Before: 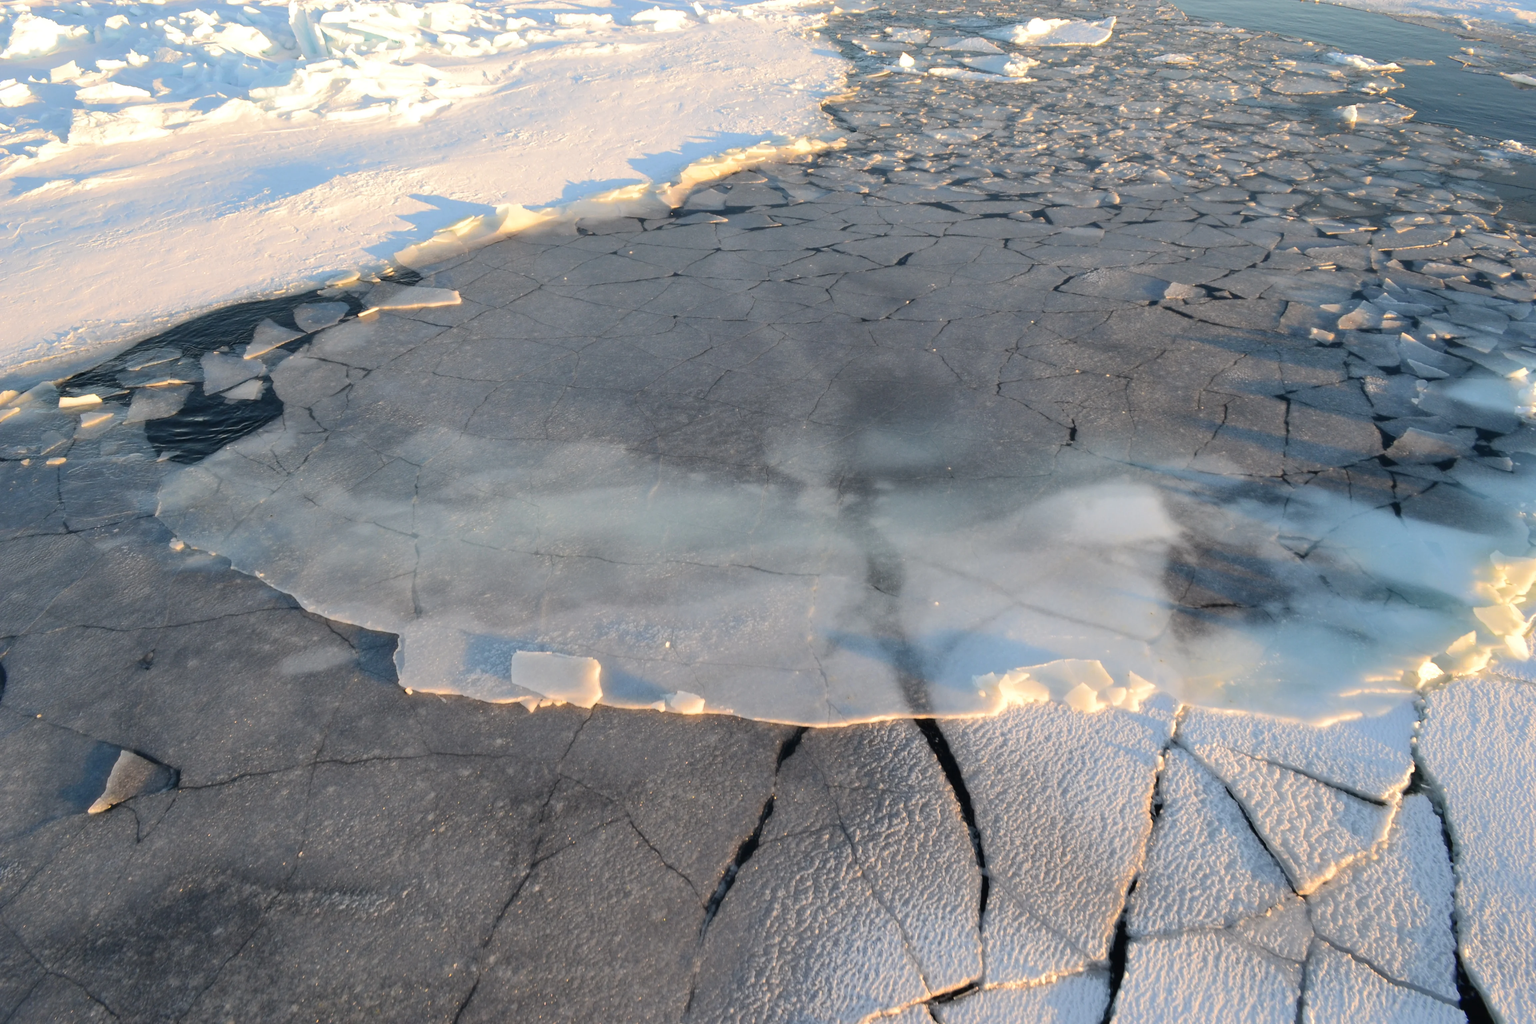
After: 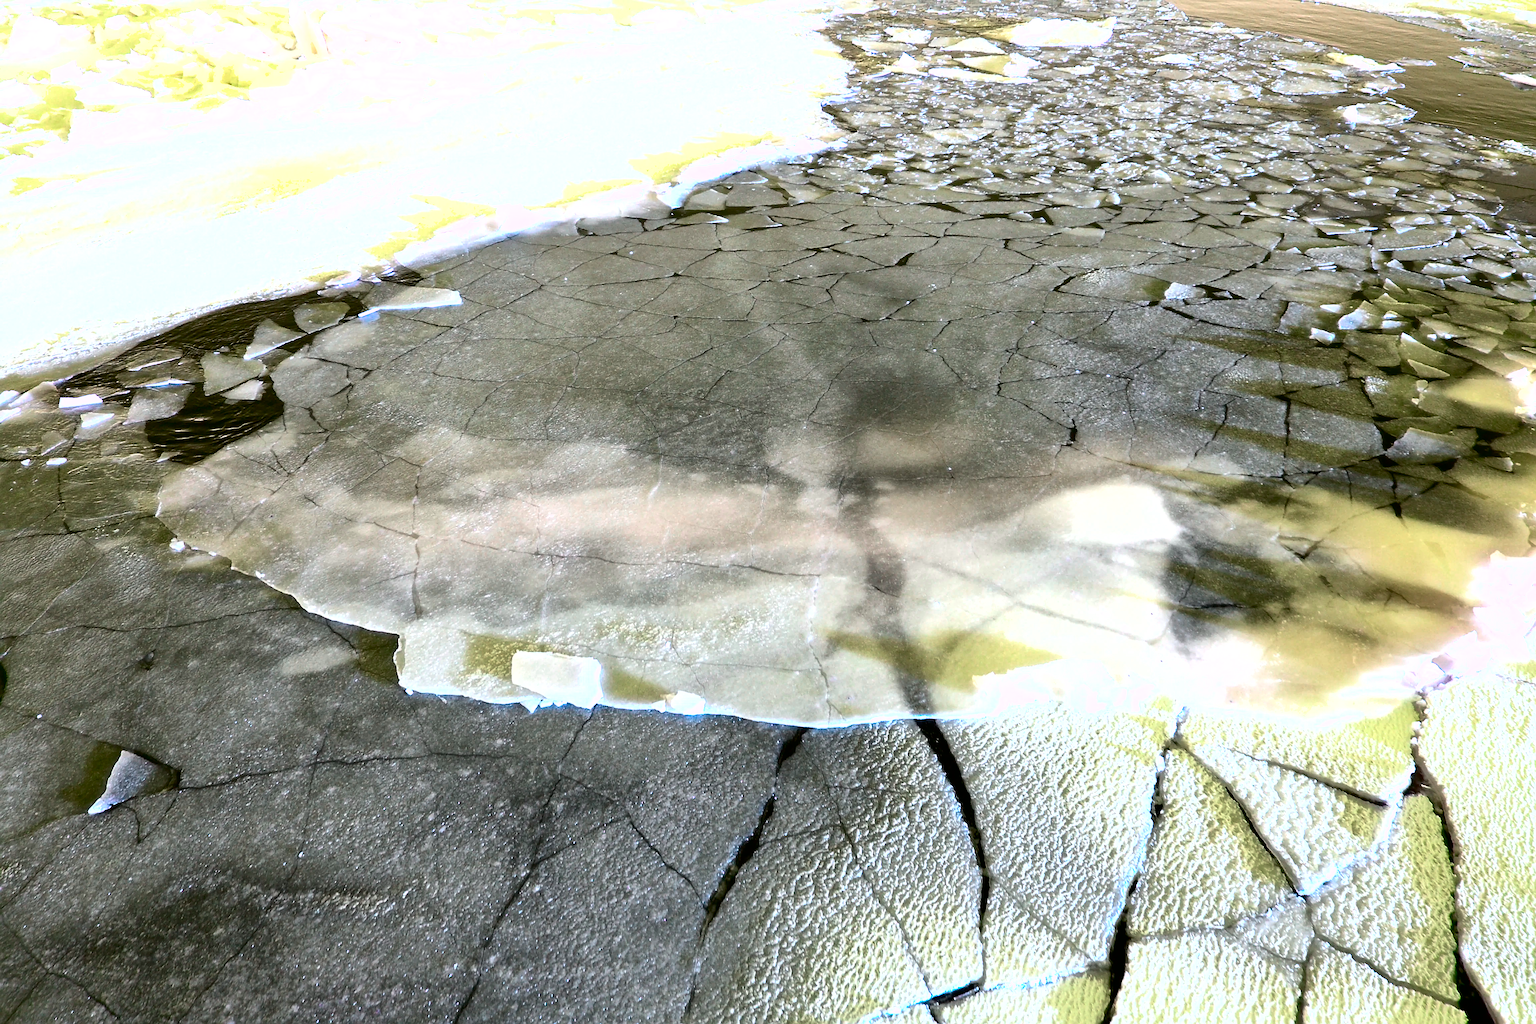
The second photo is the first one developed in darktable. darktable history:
tone equalizer: on, module defaults
color balance rgb: perceptual saturation grading › global saturation 25.299%, hue shift -148.86°, contrast 34.866%, saturation formula JzAzBz (2021)
exposure: exposure 0.558 EV, compensate highlight preservation false
shadows and highlights: highlights color adjustment 31.76%
contrast brightness saturation: contrast 0.209, brightness -0.112, saturation 0.21
sharpen: amount 0.891
